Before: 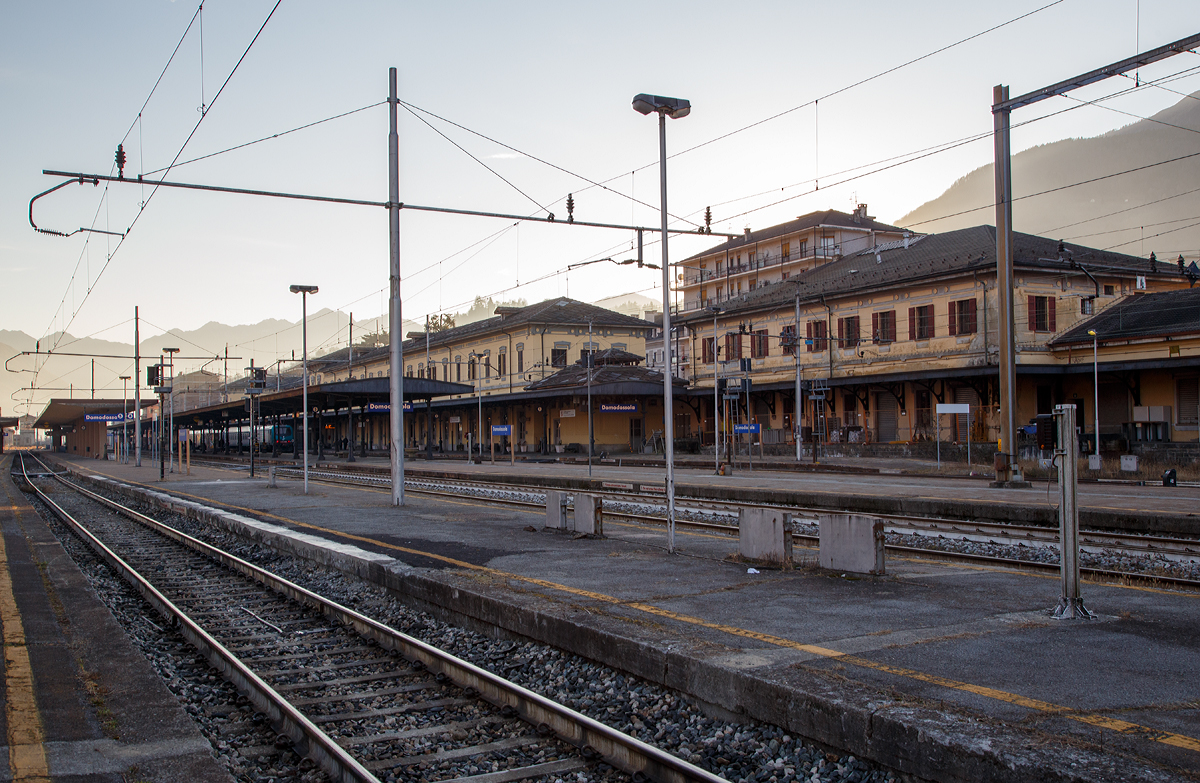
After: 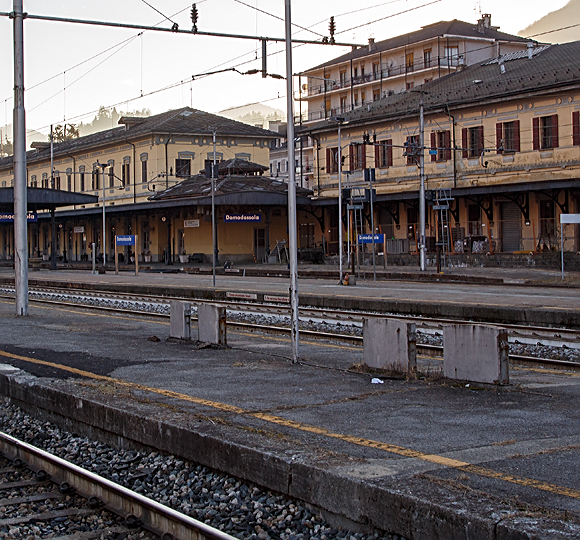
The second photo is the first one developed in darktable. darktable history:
crop: left 31.383%, top 24.327%, right 20.24%, bottom 6.584%
sharpen: on, module defaults
tone equalizer: mask exposure compensation -0.495 EV
